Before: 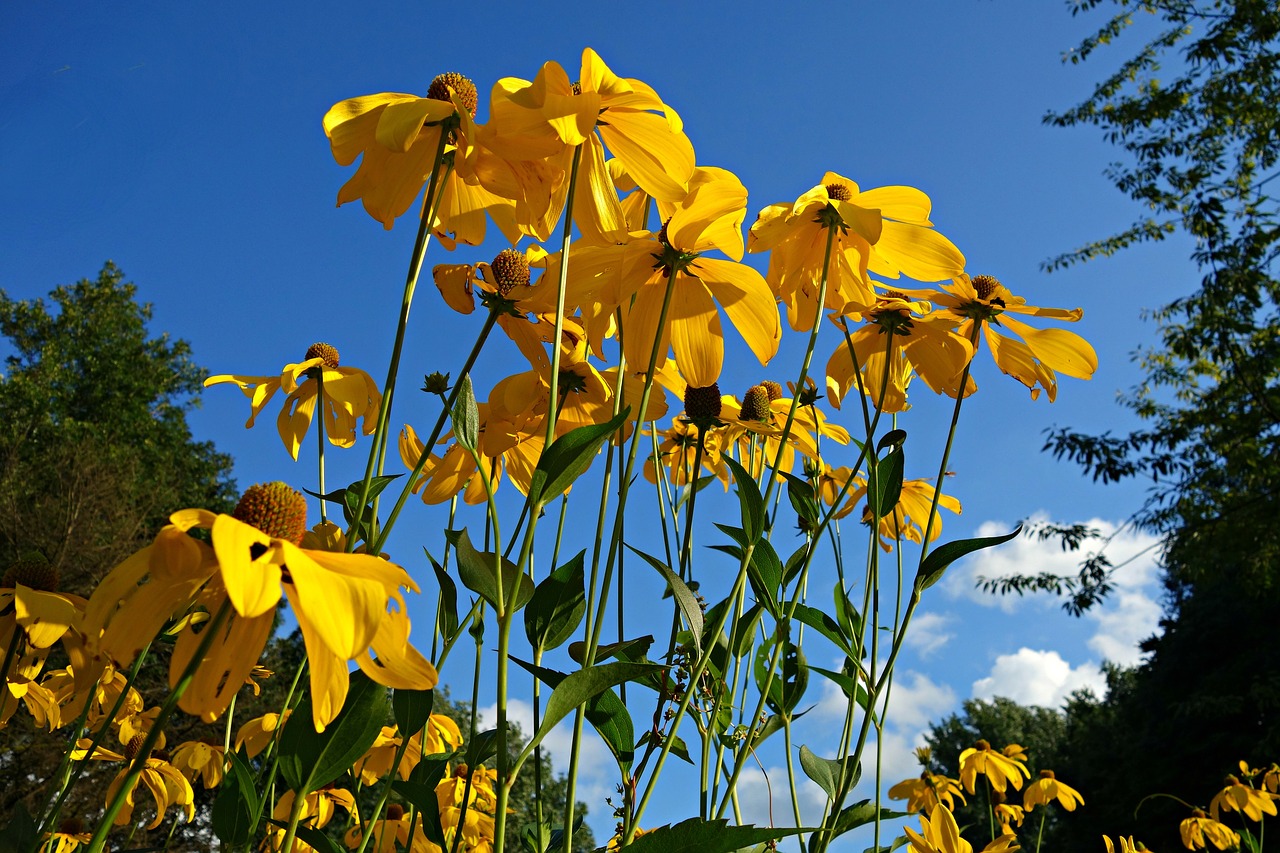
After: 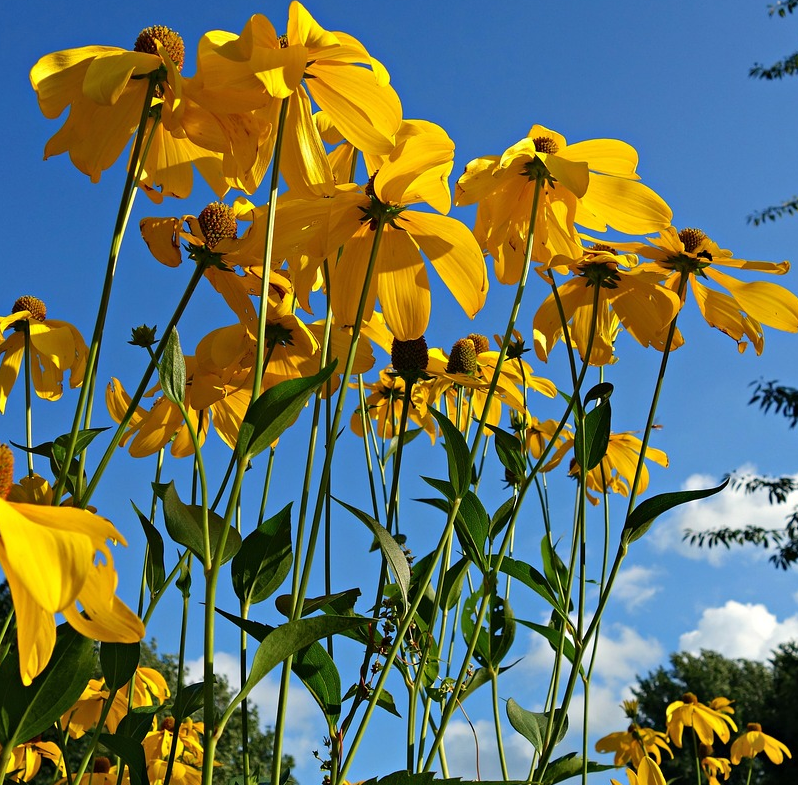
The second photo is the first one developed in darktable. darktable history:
shadows and highlights: shadows 37.27, highlights -28.18, soften with gaussian
crop and rotate: left 22.918%, top 5.629%, right 14.711%, bottom 2.247%
